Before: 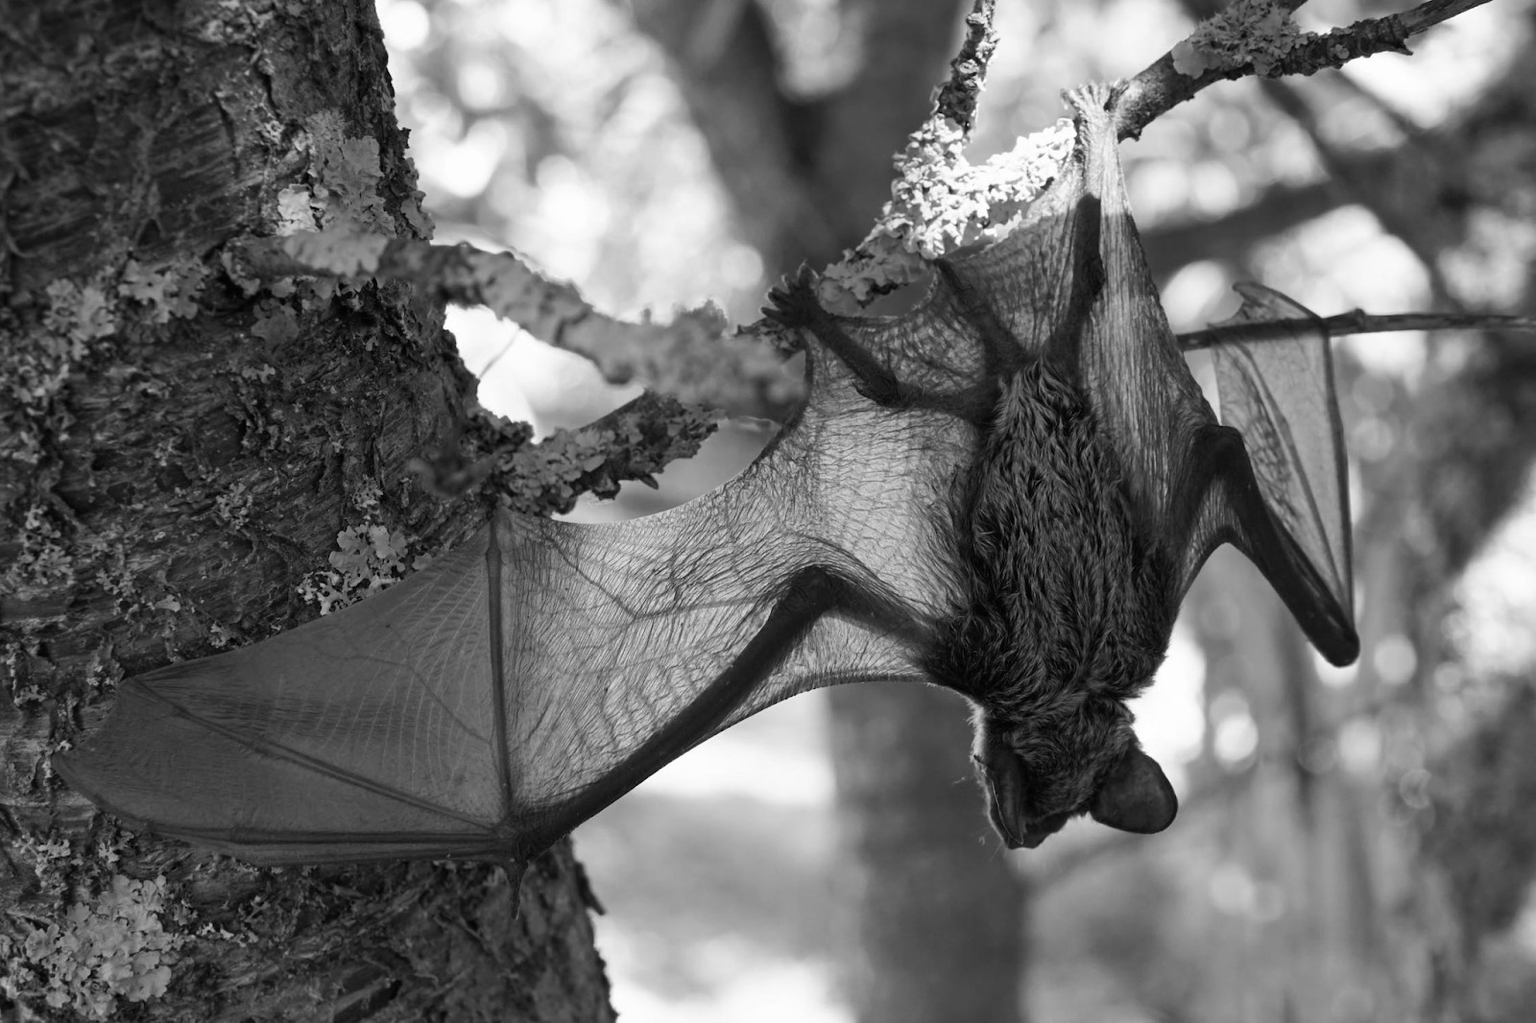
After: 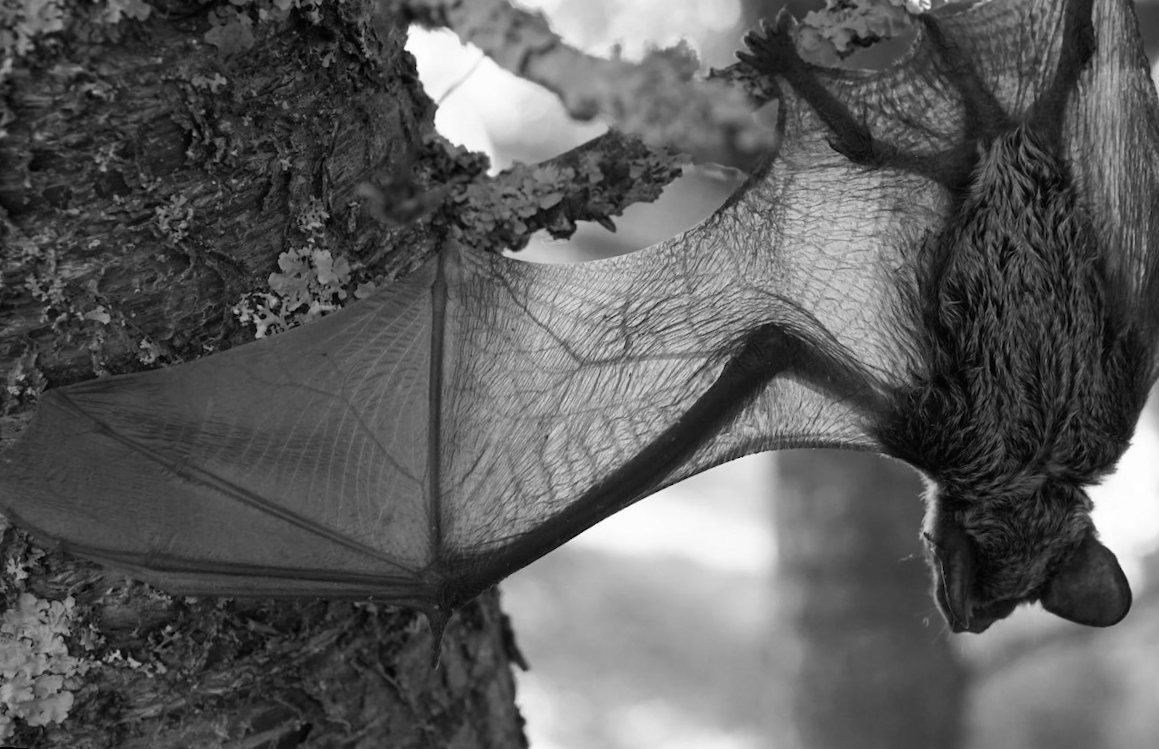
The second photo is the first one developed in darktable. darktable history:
rotate and perspective: rotation 4.1°, automatic cropping off
crop: left 6.488%, top 27.668%, right 24.183%, bottom 8.656%
base curve: curves: ch0 [(0, 0) (0.283, 0.295) (1, 1)], preserve colors none
